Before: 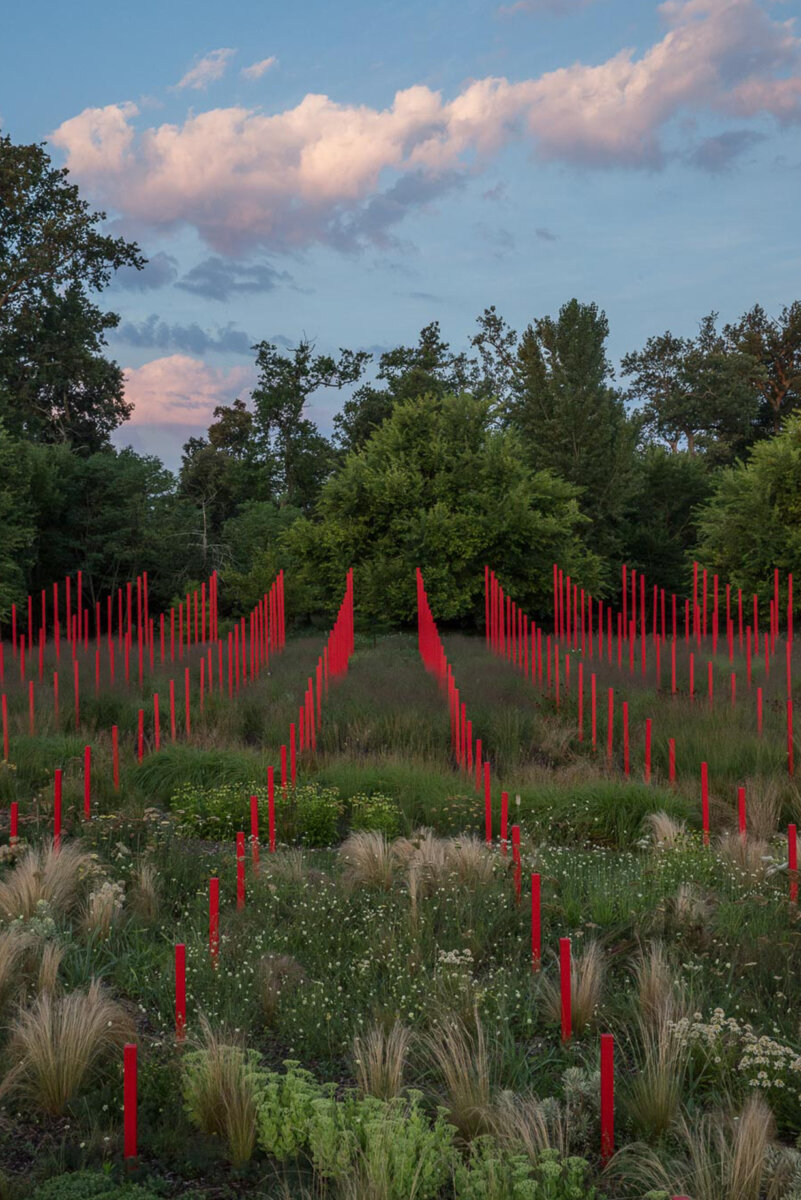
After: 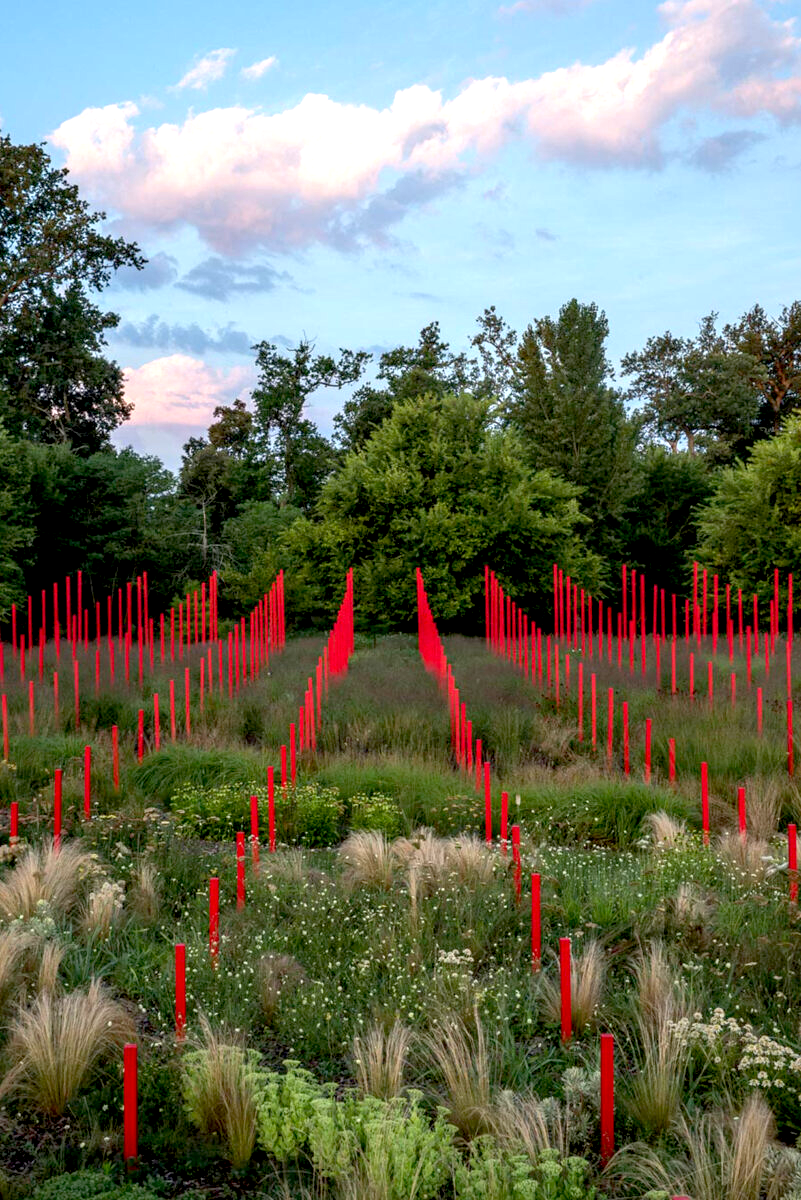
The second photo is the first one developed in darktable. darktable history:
exposure: black level correction 0.011, exposure 1.088 EV, compensate exposure bias true, compensate highlight preservation false
